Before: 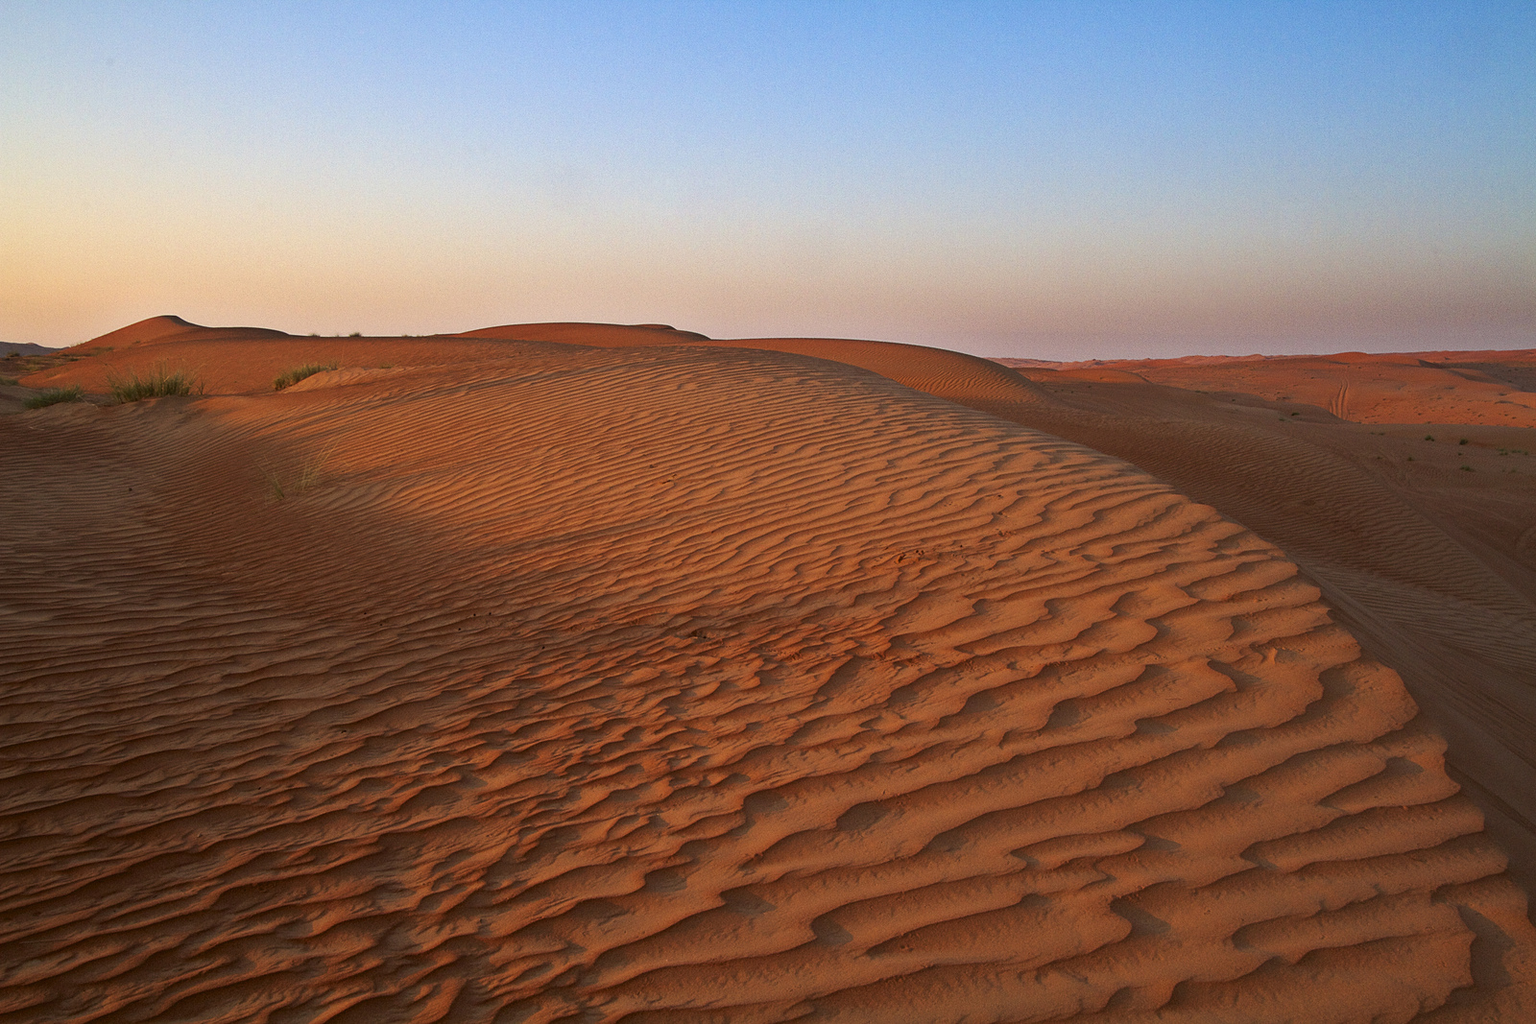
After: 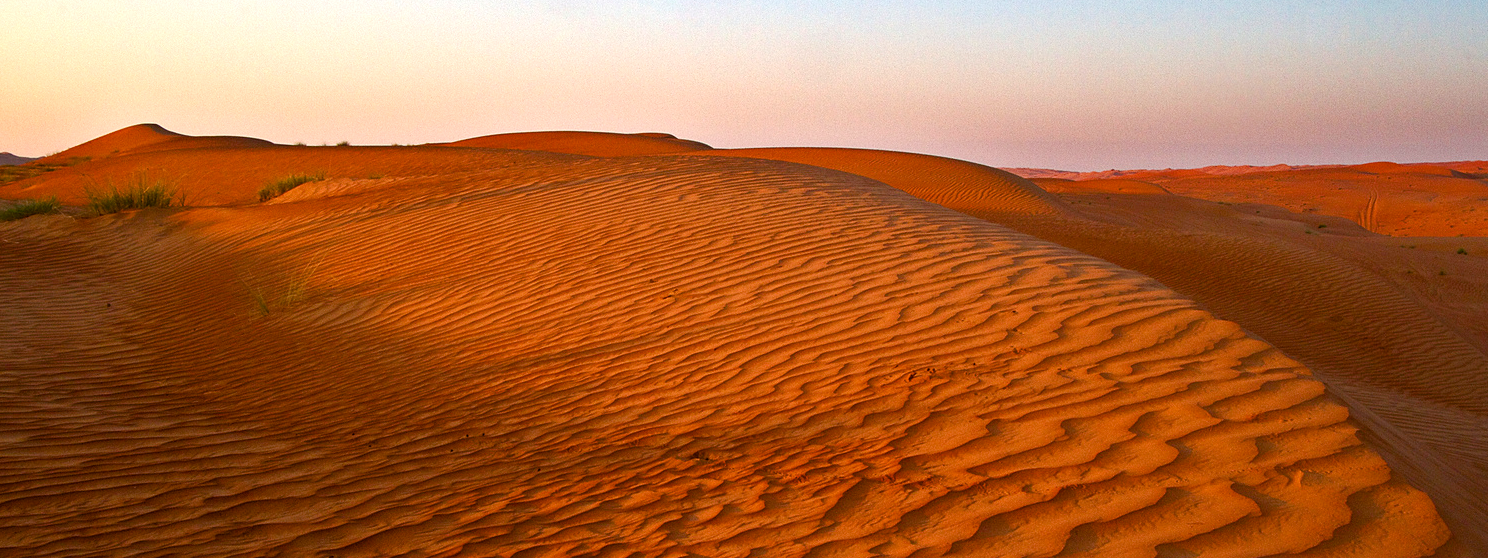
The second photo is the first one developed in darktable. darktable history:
crop: left 1.744%, top 19.225%, right 5.069%, bottom 28.357%
color balance rgb: perceptual saturation grading › global saturation 25%, perceptual saturation grading › highlights -50%, perceptual saturation grading › shadows 30%, perceptual brilliance grading › global brilliance 12%, global vibrance 20%
